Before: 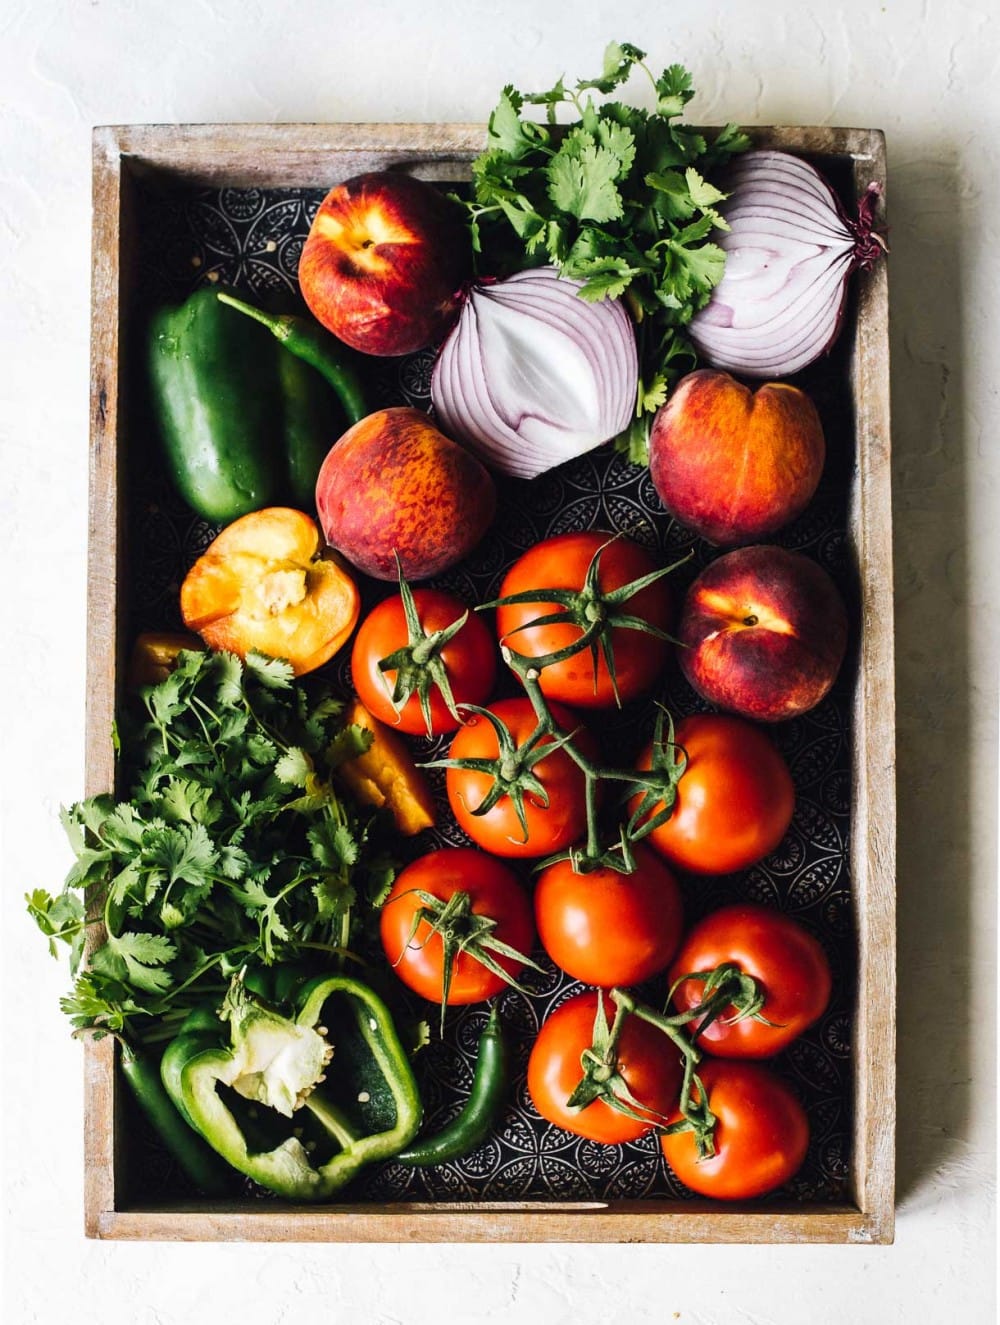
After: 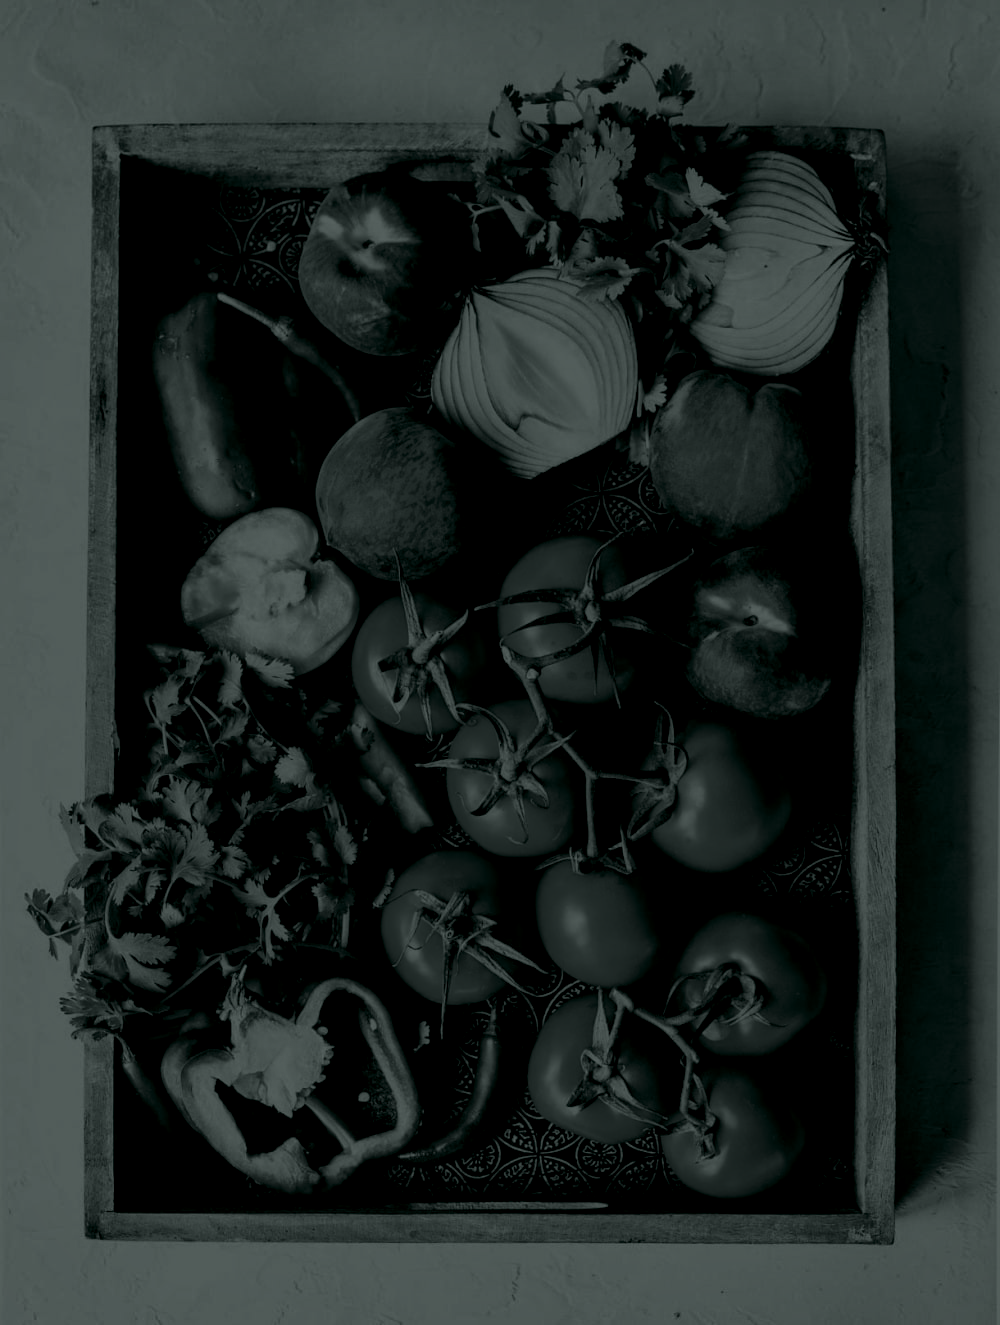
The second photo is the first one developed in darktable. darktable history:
color zones: curves: ch0 [(0.002, 0.593) (0.143, 0.417) (0.285, 0.541) (0.455, 0.289) (0.608, 0.327) (0.727, 0.283) (0.869, 0.571) (1, 0.603)]; ch1 [(0, 0) (0.143, 0) (0.286, 0) (0.429, 0) (0.571, 0) (0.714, 0) (0.857, 0)]
colorize: hue 90°, saturation 19%, lightness 1.59%, version 1
shadows and highlights: shadows 60, highlights -60.23, soften with gaussian
